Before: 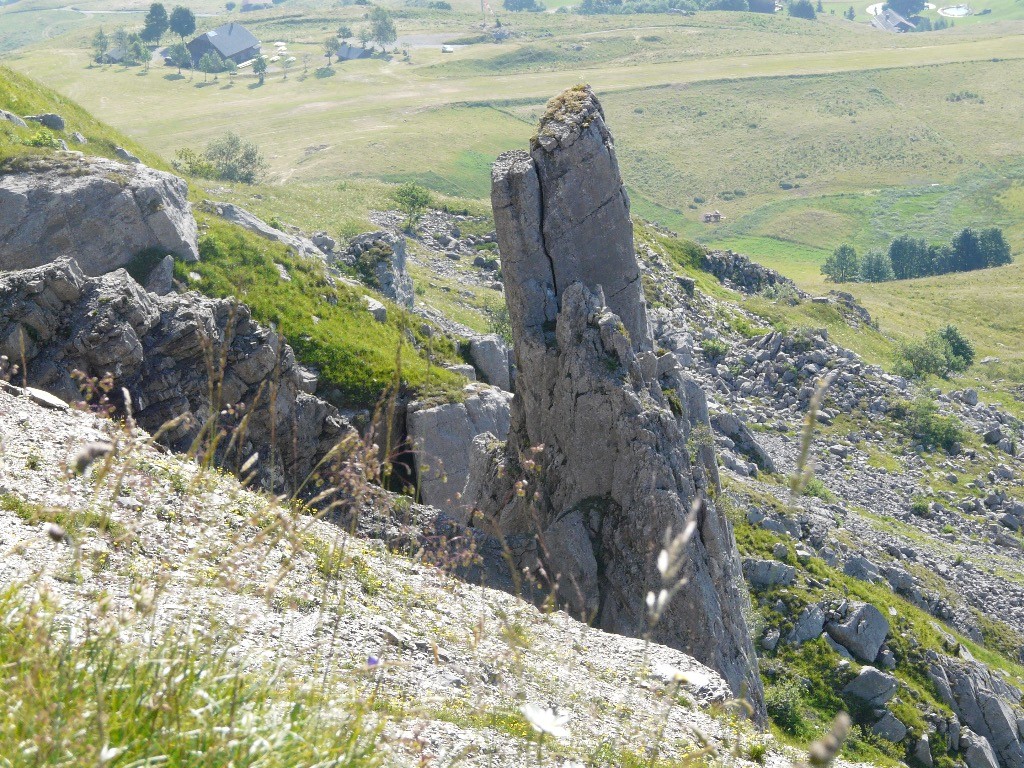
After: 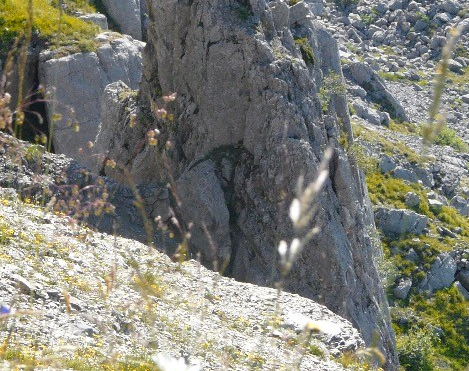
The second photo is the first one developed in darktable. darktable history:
color zones: curves: ch1 [(0.239, 0.552) (0.75, 0.5)]; ch2 [(0.25, 0.462) (0.749, 0.457)], mix 25.94%
crop: left 35.976%, top 45.819%, right 18.162%, bottom 5.807%
